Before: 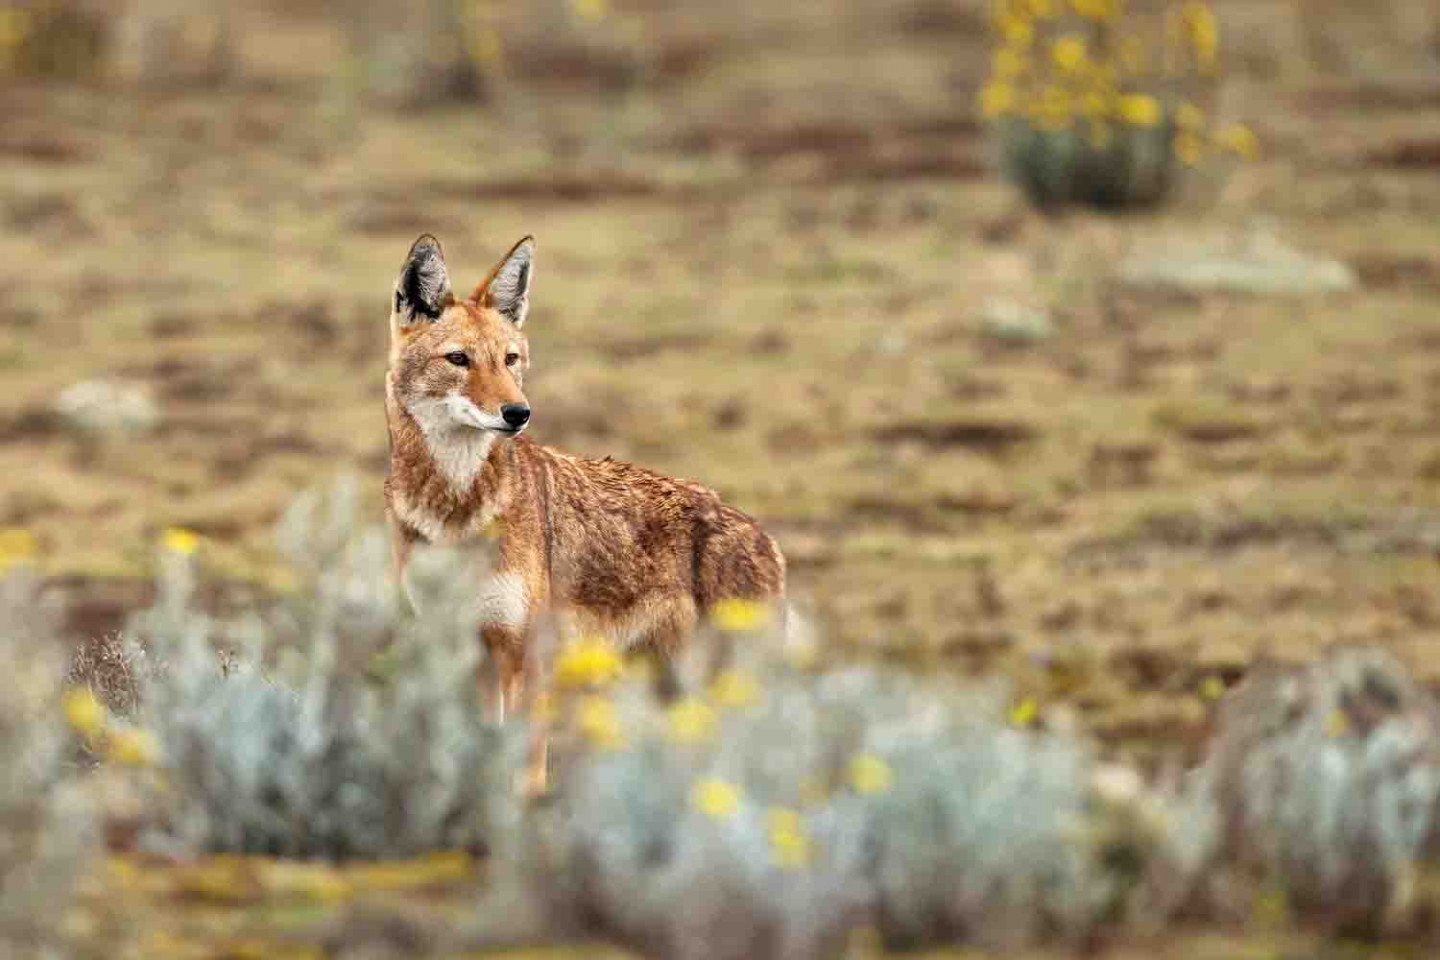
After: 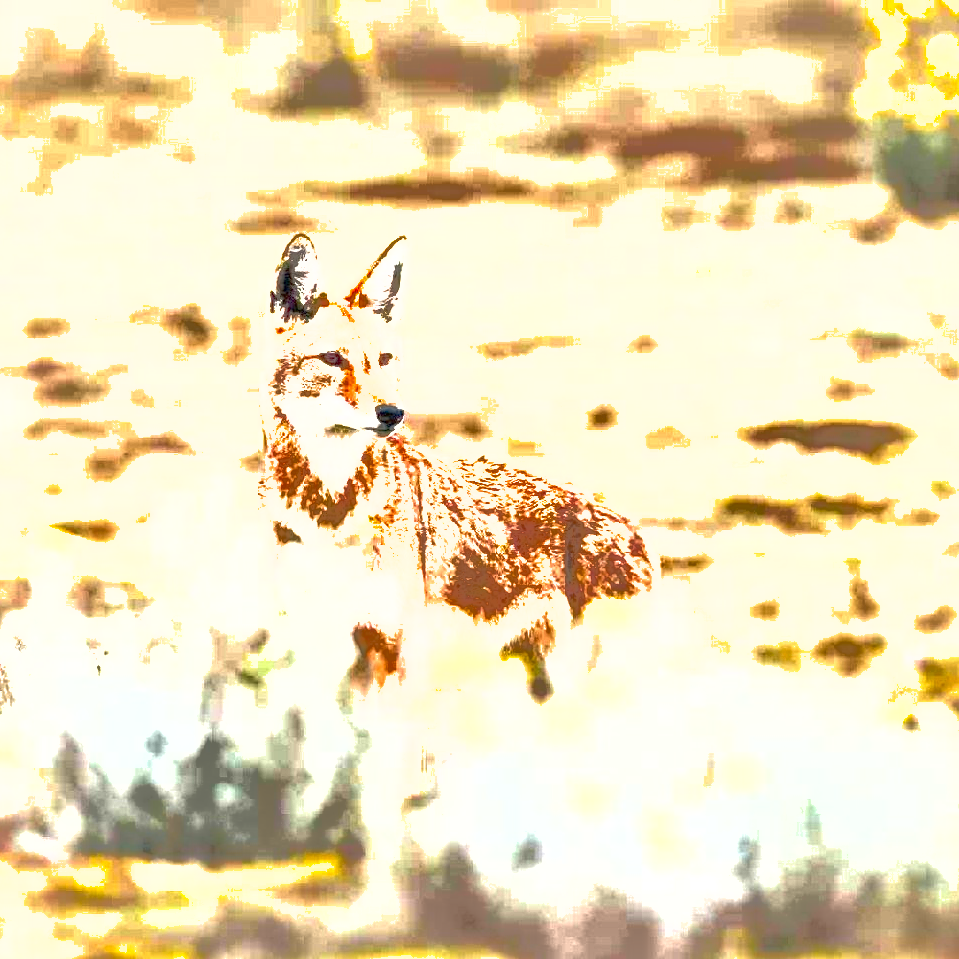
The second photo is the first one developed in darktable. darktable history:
shadows and highlights: shadows 60, highlights -60
exposure: exposure 2 EV, compensate exposure bias true, compensate highlight preservation false
crop and rotate: left 8.786%, right 24.548%
